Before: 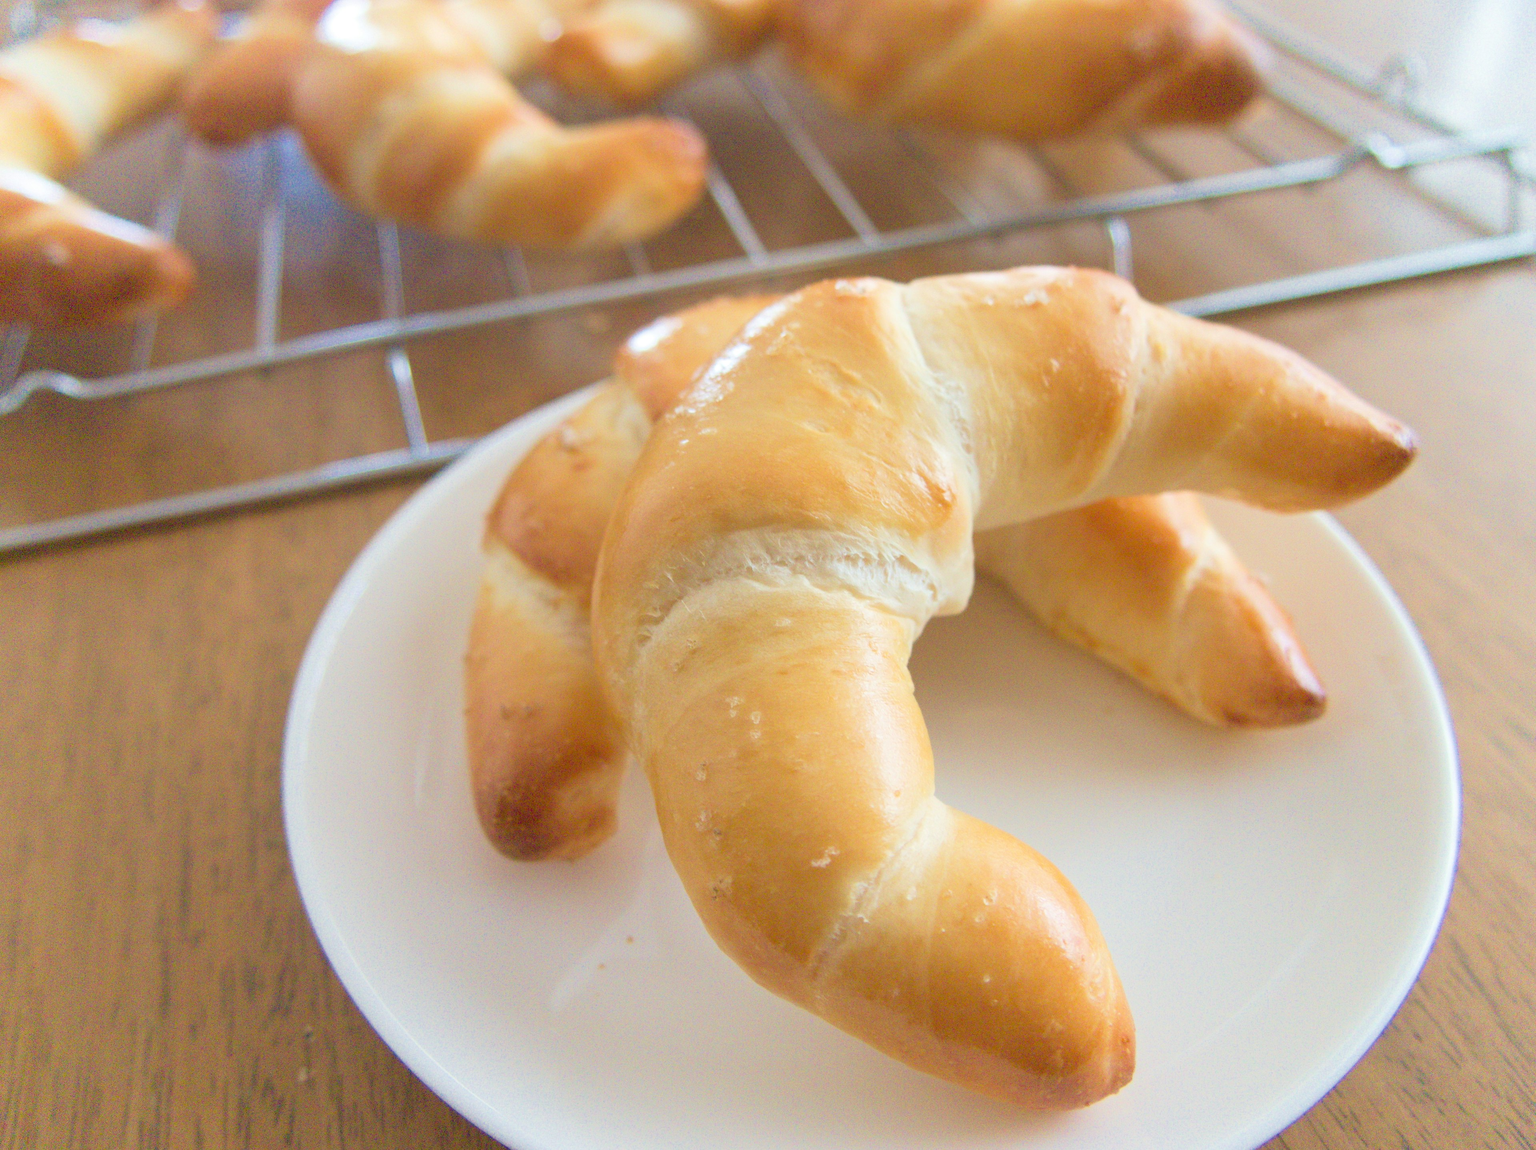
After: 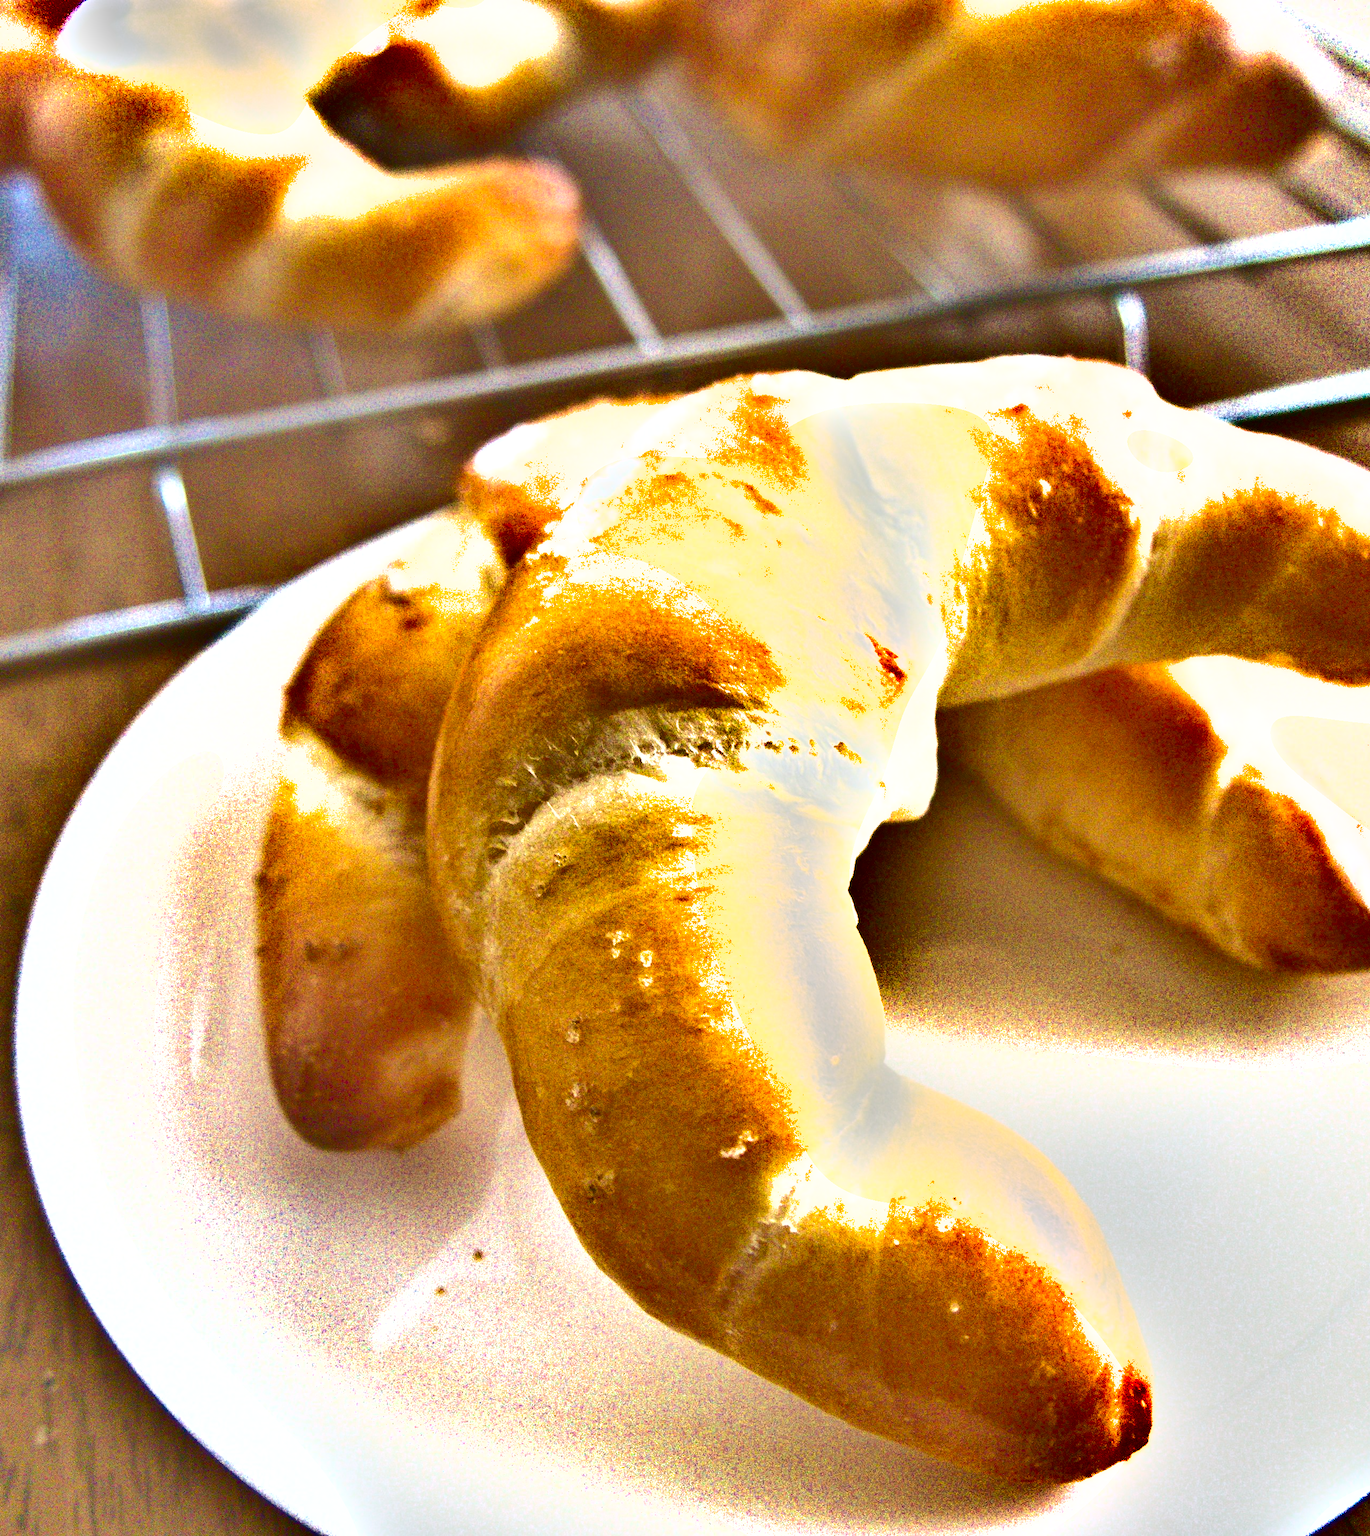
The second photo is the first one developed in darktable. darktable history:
crop and rotate: left 17.732%, right 15.423%
exposure: black level correction 0, exposure 0.95 EV, compensate exposure bias true, compensate highlight preservation false
shadows and highlights: shadows 20.91, highlights -82.73, soften with gaussian
